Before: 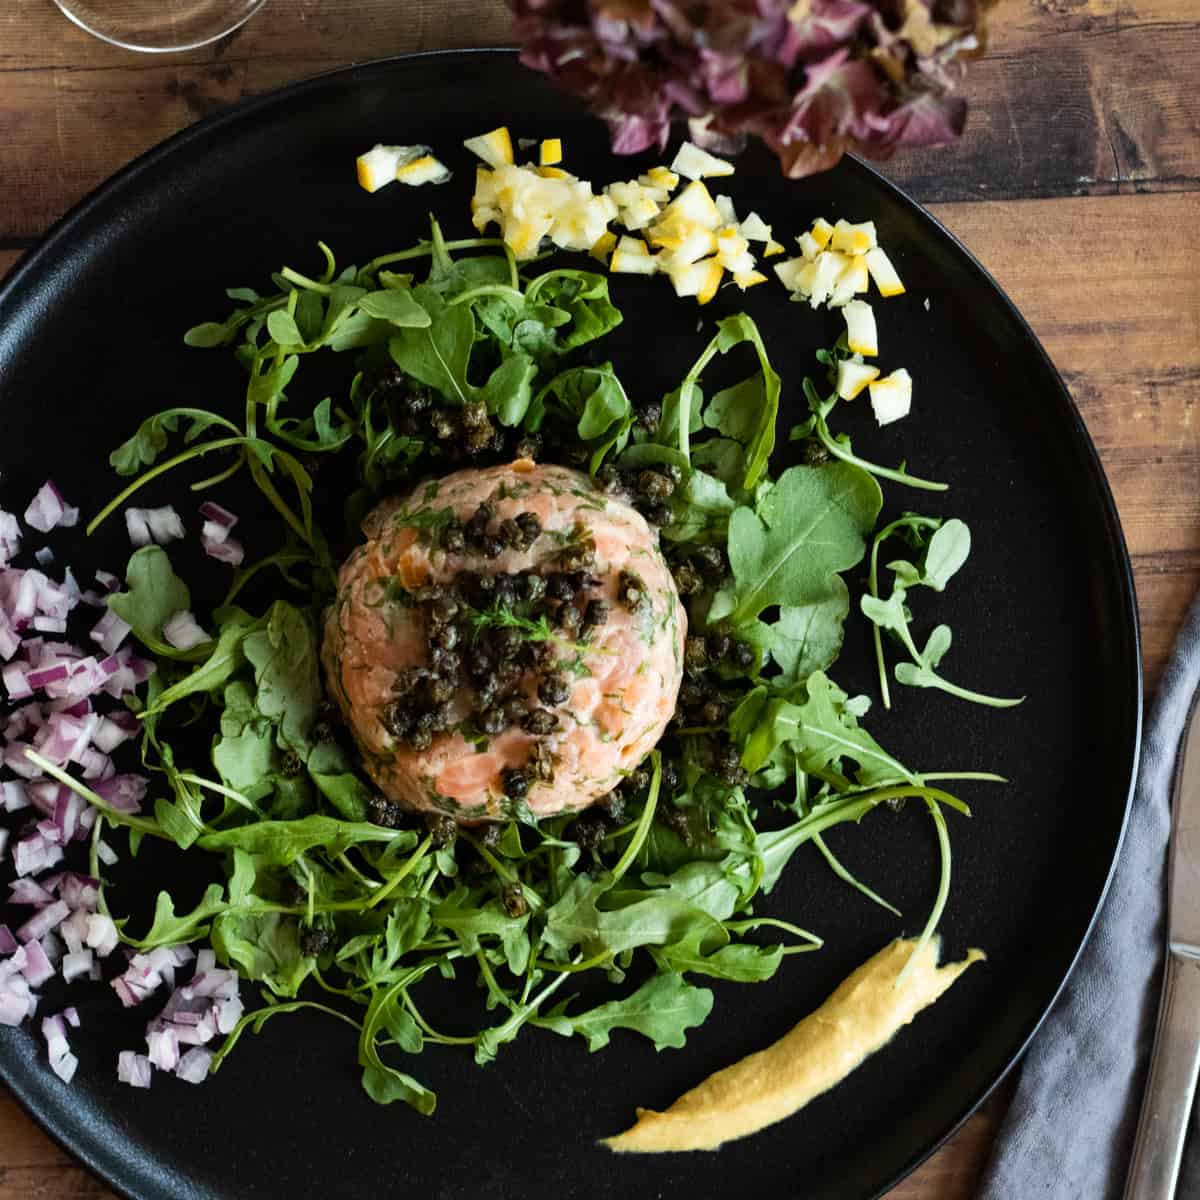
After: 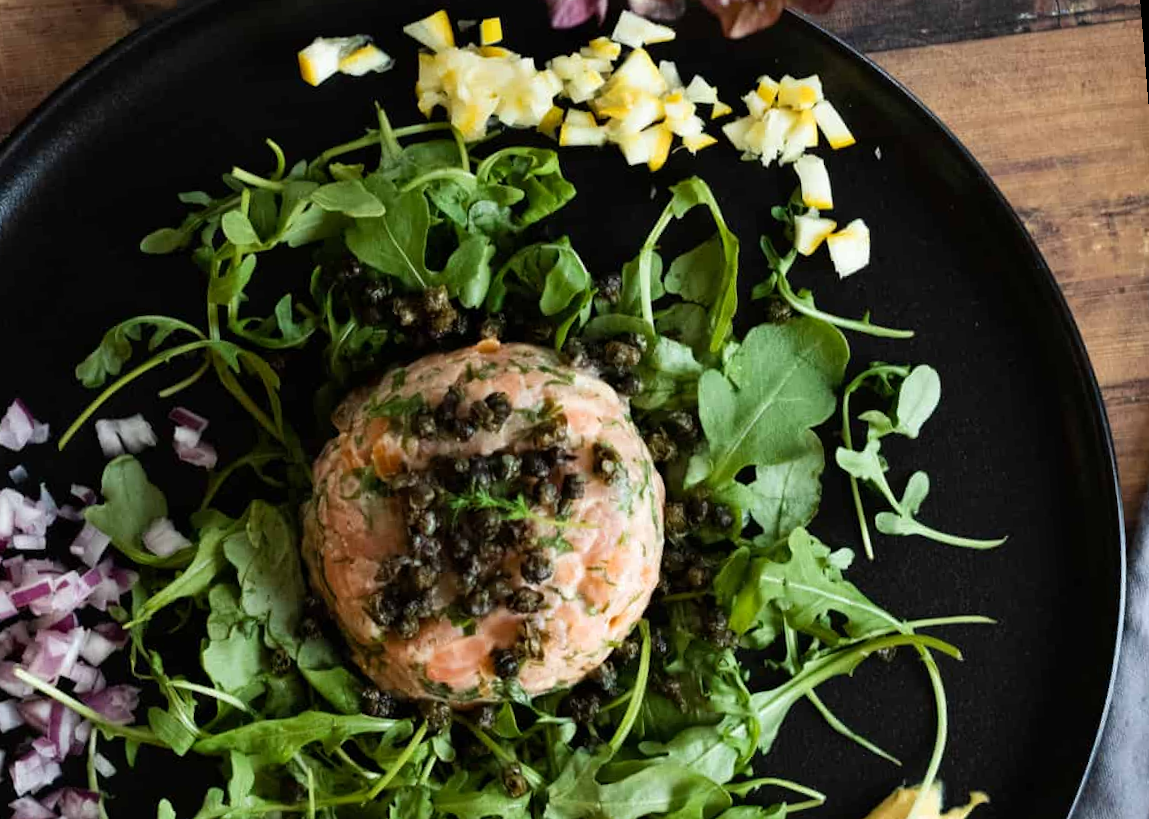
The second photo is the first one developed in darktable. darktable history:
rotate and perspective: rotation -4.57°, crop left 0.054, crop right 0.944, crop top 0.087, crop bottom 0.914
crop: top 5.667%, bottom 17.637%
